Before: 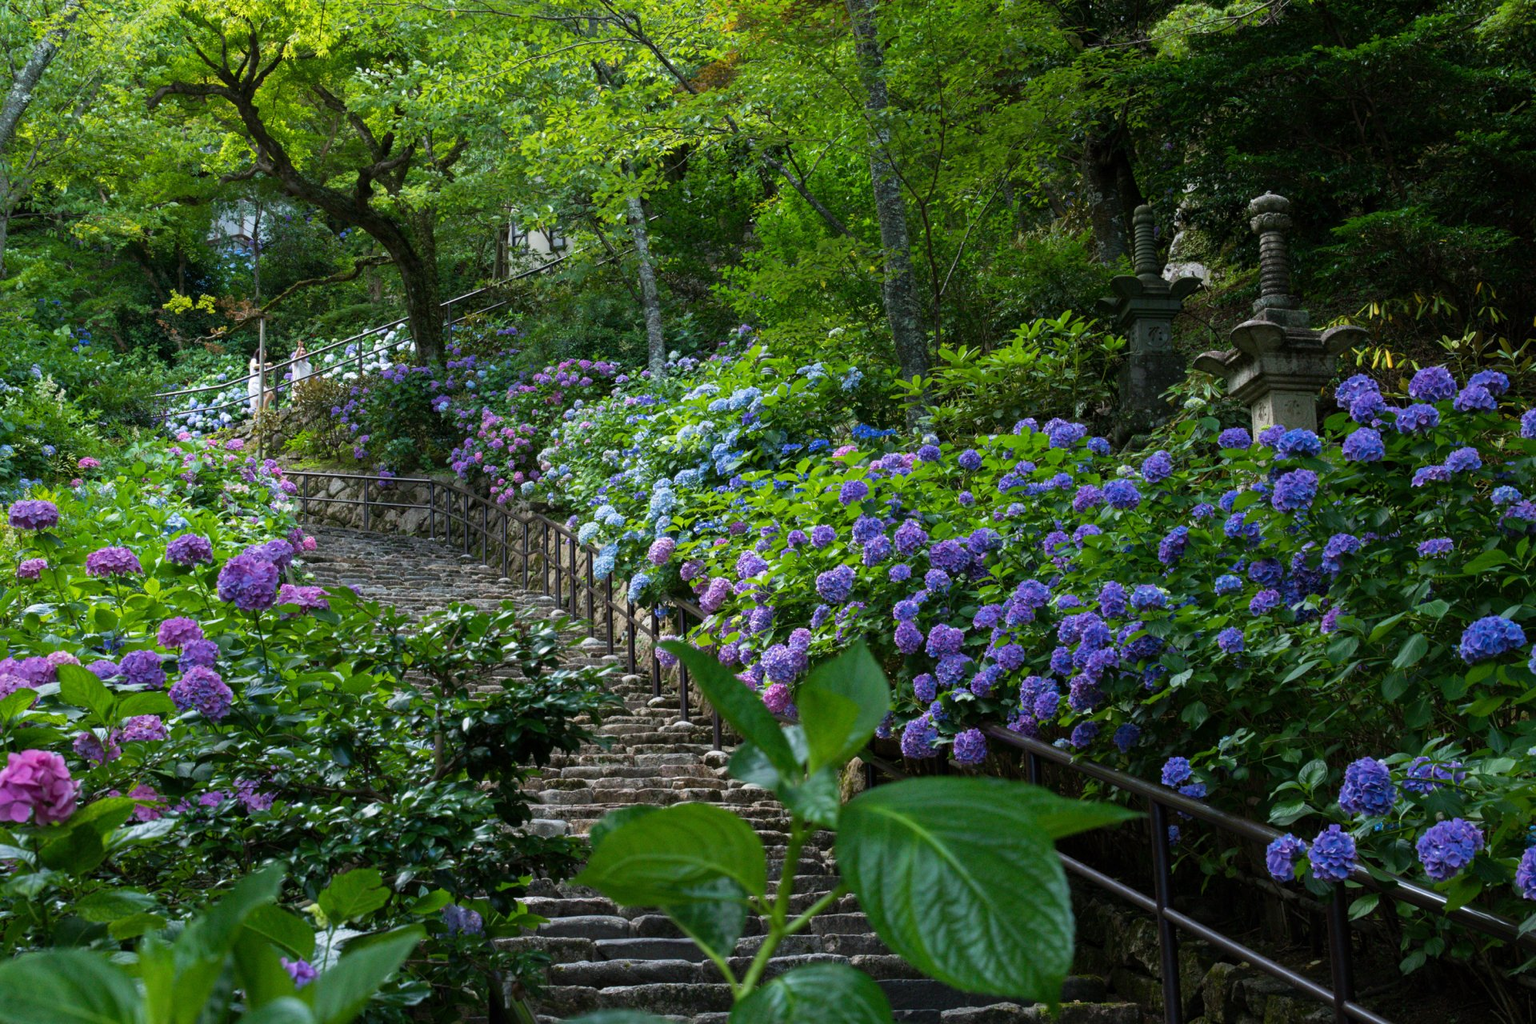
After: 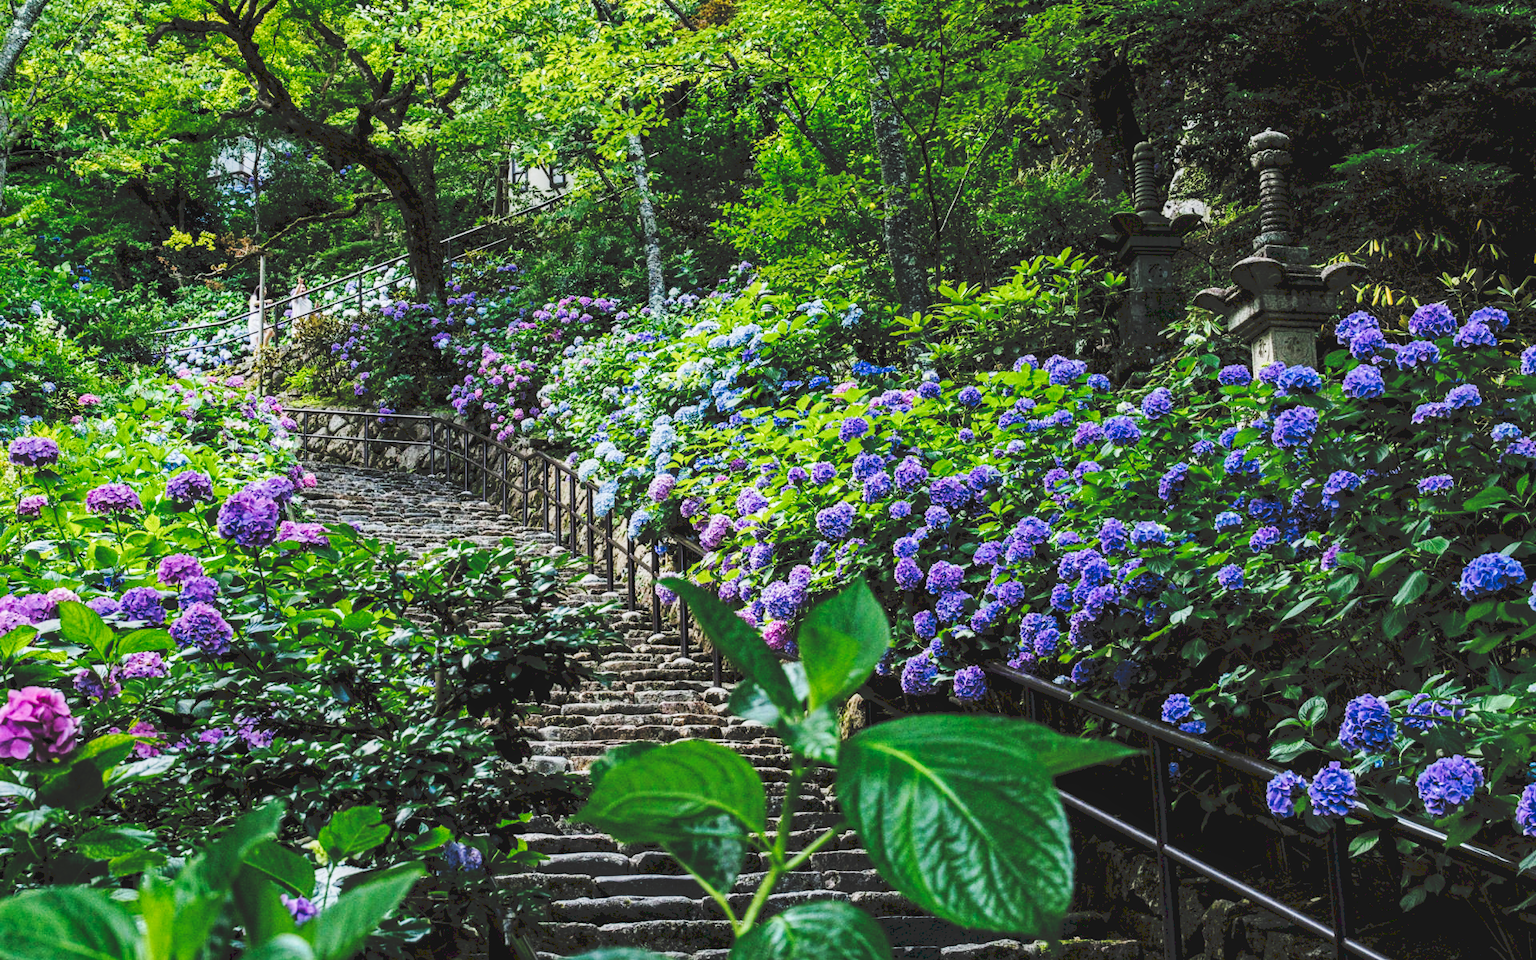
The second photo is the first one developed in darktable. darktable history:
filmic rgb: hardness 4.17
exposure: black level correction 0.005, exposure 0.417 EV, compensate highlight preservation false
tone curve: curves: ch0 [(0, 0) (0.003, 0.174) (0.011, 0.178) (0.025, 0.182) (0.044, 0.185) (0.069, 0.191) (0.1, 0.194) (0.136, 0.199) (0.177, 0.219) (0.224, 0.246) (0.277, 0.284) (0.335, 0.35) (0.399, 0.43) (0.468, 0.539) (0.543, 0.637) (0.623, 0.711) (0.709, 0.799) (0.801, 0.865) (0.898, 0.914) (1, 1)], preserve colors none
crop and rotate: top 6.25%
contrast equalizer: octaves 7, y [[0.509, 0.514, 0.523, 0.542, 0.578, 0.603], [0.5 ×6], [0.509, 0.514, 0.523, 0.542, 0.578, 0.603], [0.001, 0.002, 0.003, 0.005, 0.01, 0.013], [0.001, 0.002, 0.003, 0.005, 0.01, 0.013]]
local contrast: detail 130%
